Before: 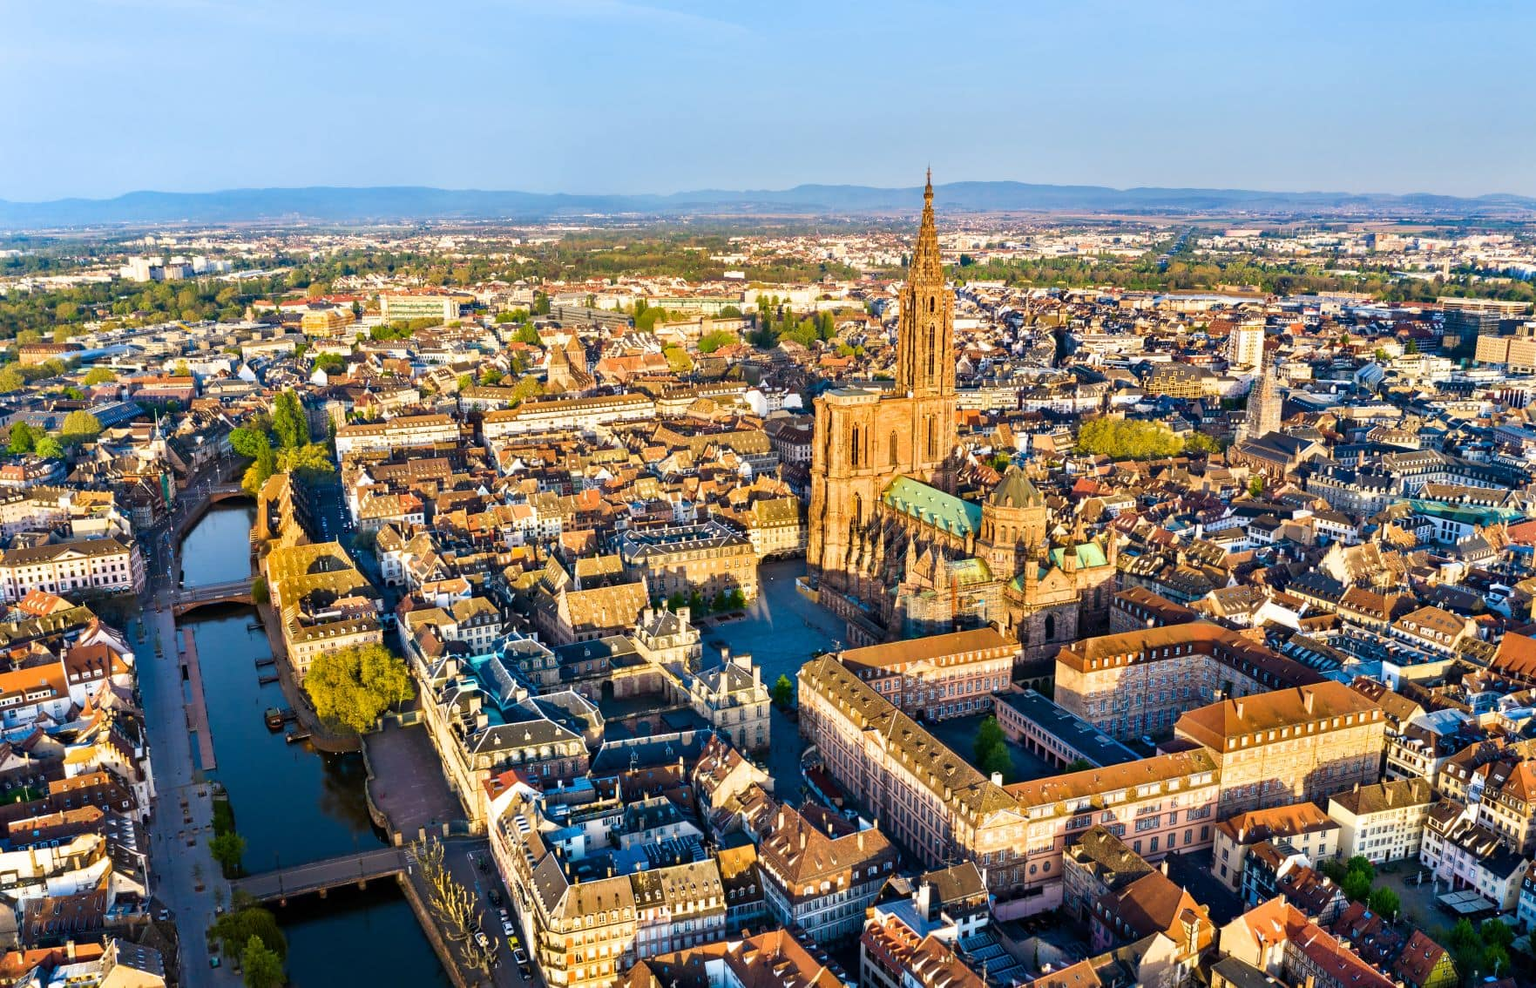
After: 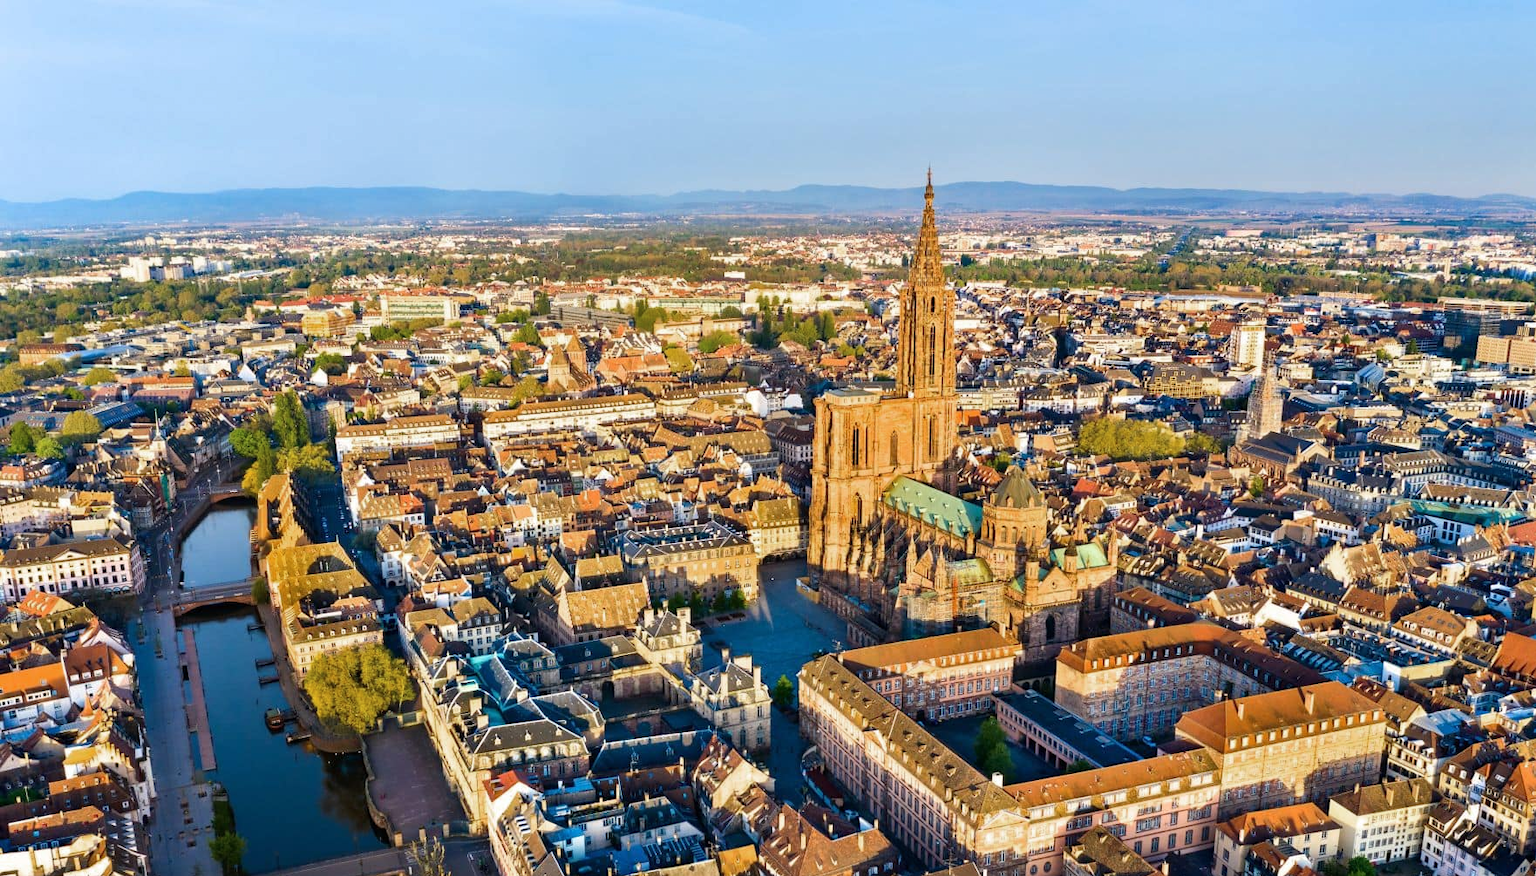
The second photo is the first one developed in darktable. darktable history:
color zones: curves: ch0 [(0, 0.5) (0.143, 0.5) (0.286, 0.456) (0.429, 0.5) (0.571, 0.5) (0.714, 0.5) (0.857, 0.5) (1, 0.5)]; ch1 [(0, 0.5) (0.143, 0.5) (0.286, 0.422) (0.429, 0.5) (0.571, 0.5) (0.714, 0.5) (0.857, 0.5) (1, 0.5)]
tone equalizer: edges refinement/feathering 500, mask exposure compensation -1.57 EV, preserve details no
crop and rotate: top 0%, bottom 11.368%
